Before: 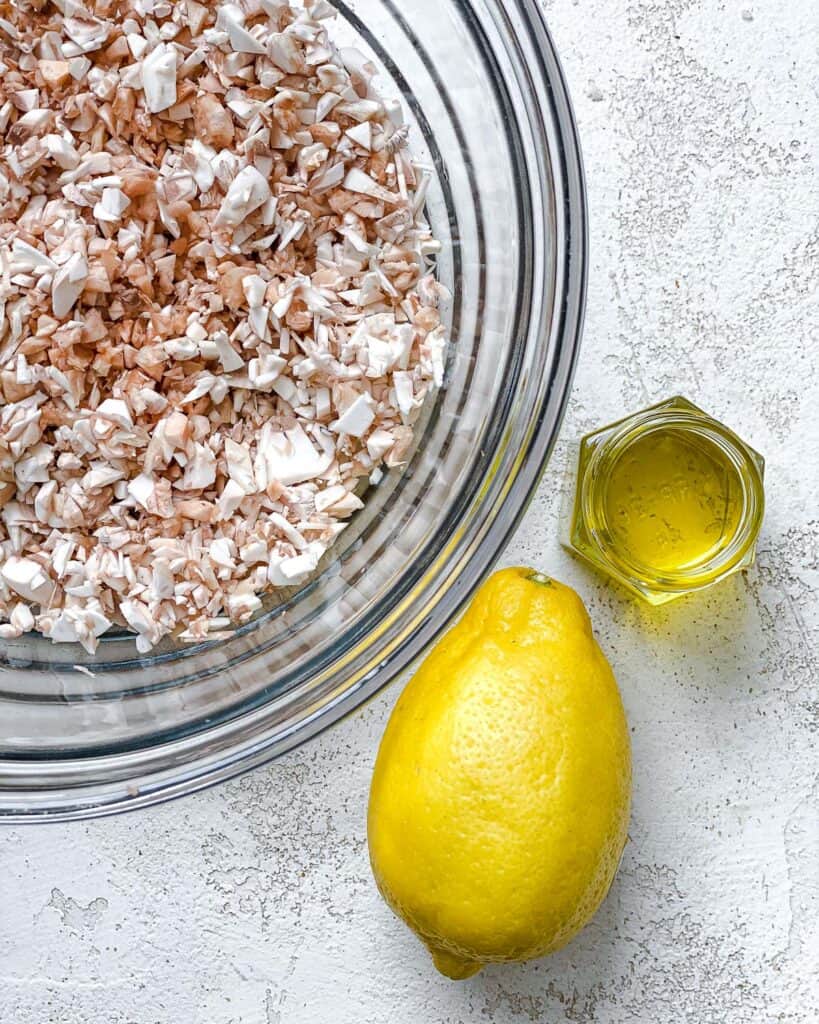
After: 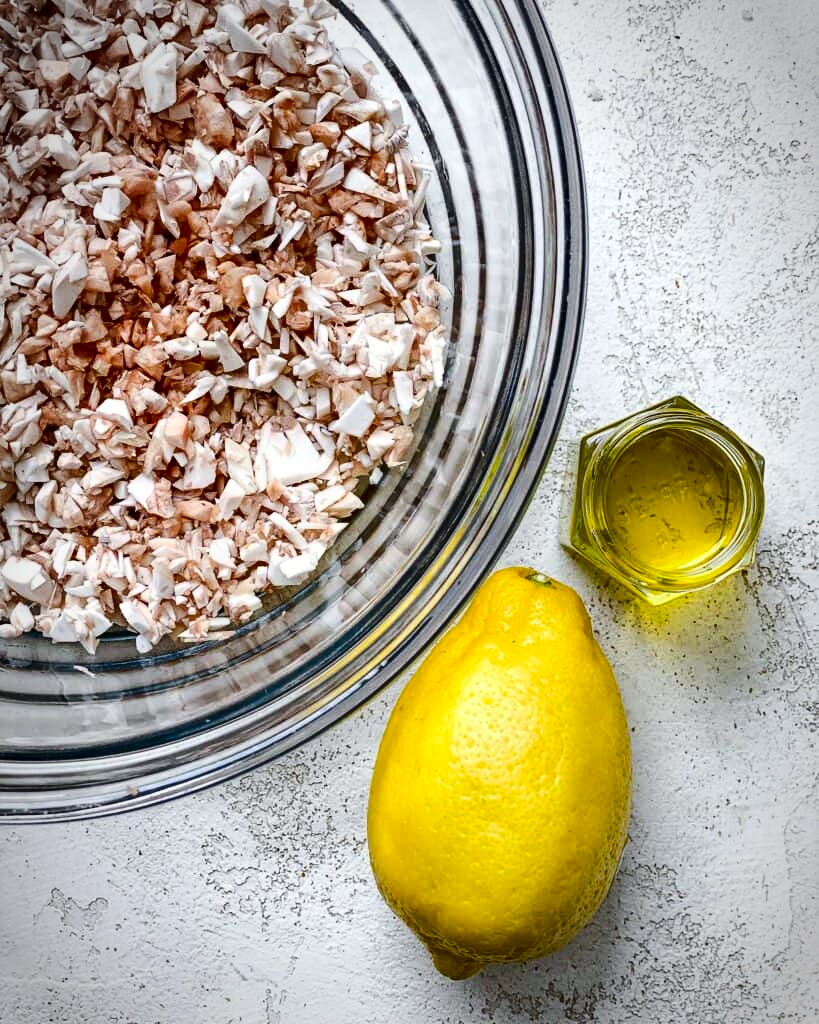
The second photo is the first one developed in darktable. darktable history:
vignetting: automatic ratio true
contrast brightness saturation: contrast 0.22, brightness -0.19, saturation 0.24
